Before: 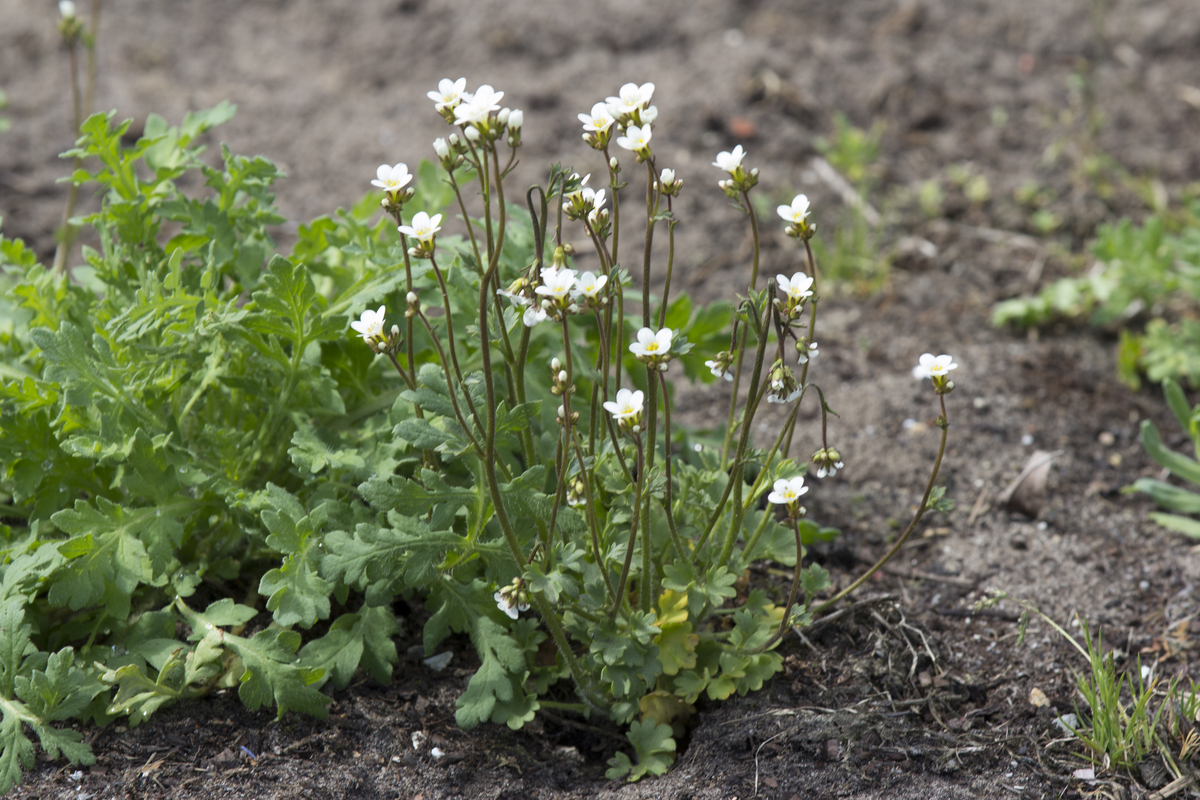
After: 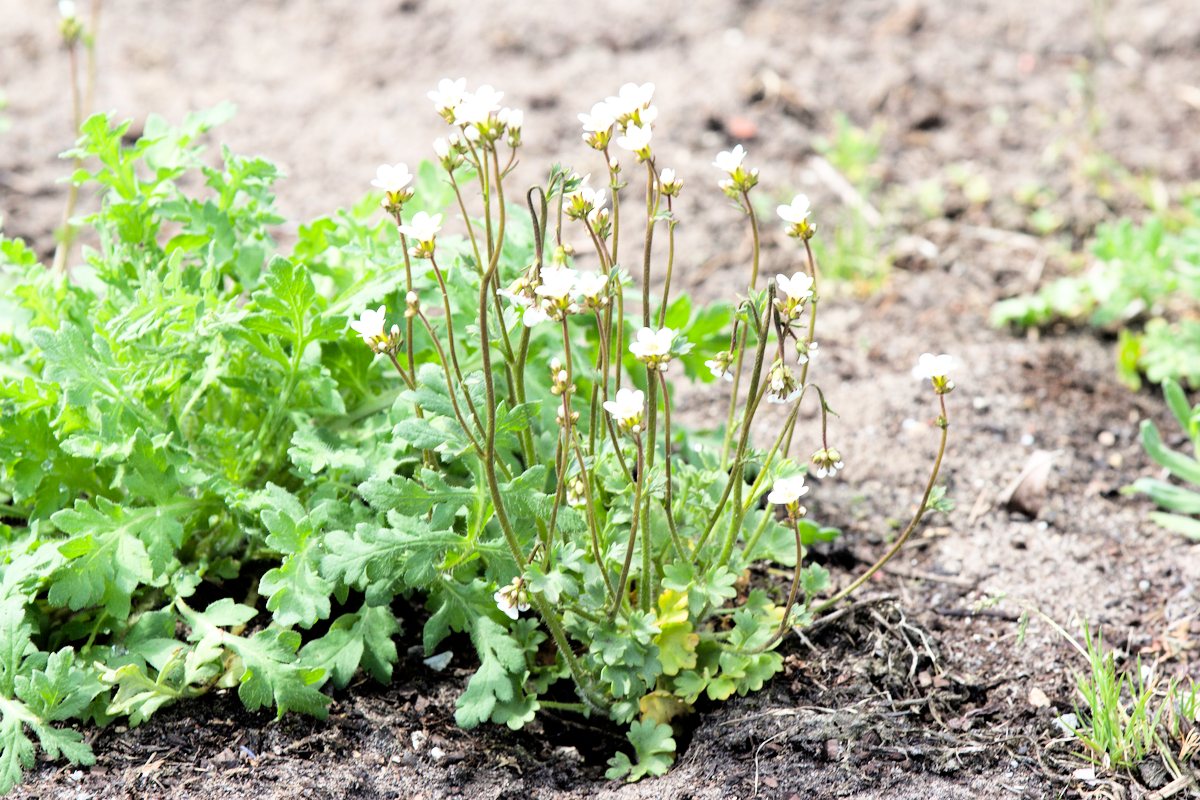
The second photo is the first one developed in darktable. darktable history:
exposure: black level correction 0.001, exposure 1.855 EV, compensate exposure bias true, compensate highlight preservation false
filmic rgb: black relative exposure -5.12 EV, white relative exposure 3.97 EV, hardness 2.88, contrast 1.301, highlights saturation mix -28.69%
